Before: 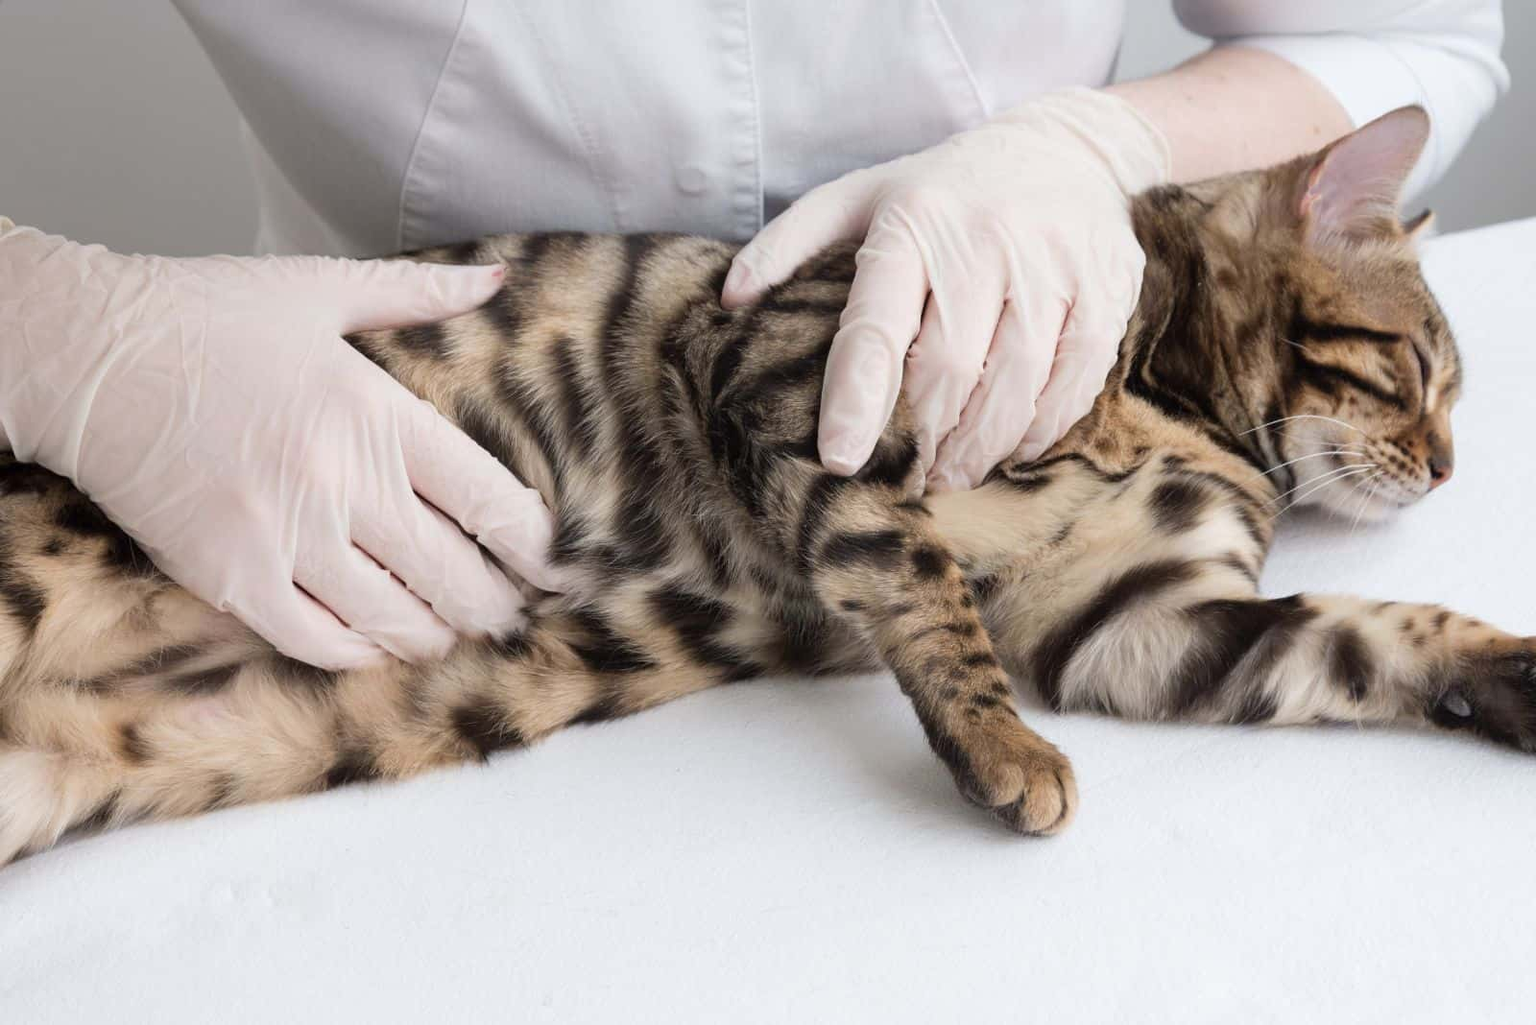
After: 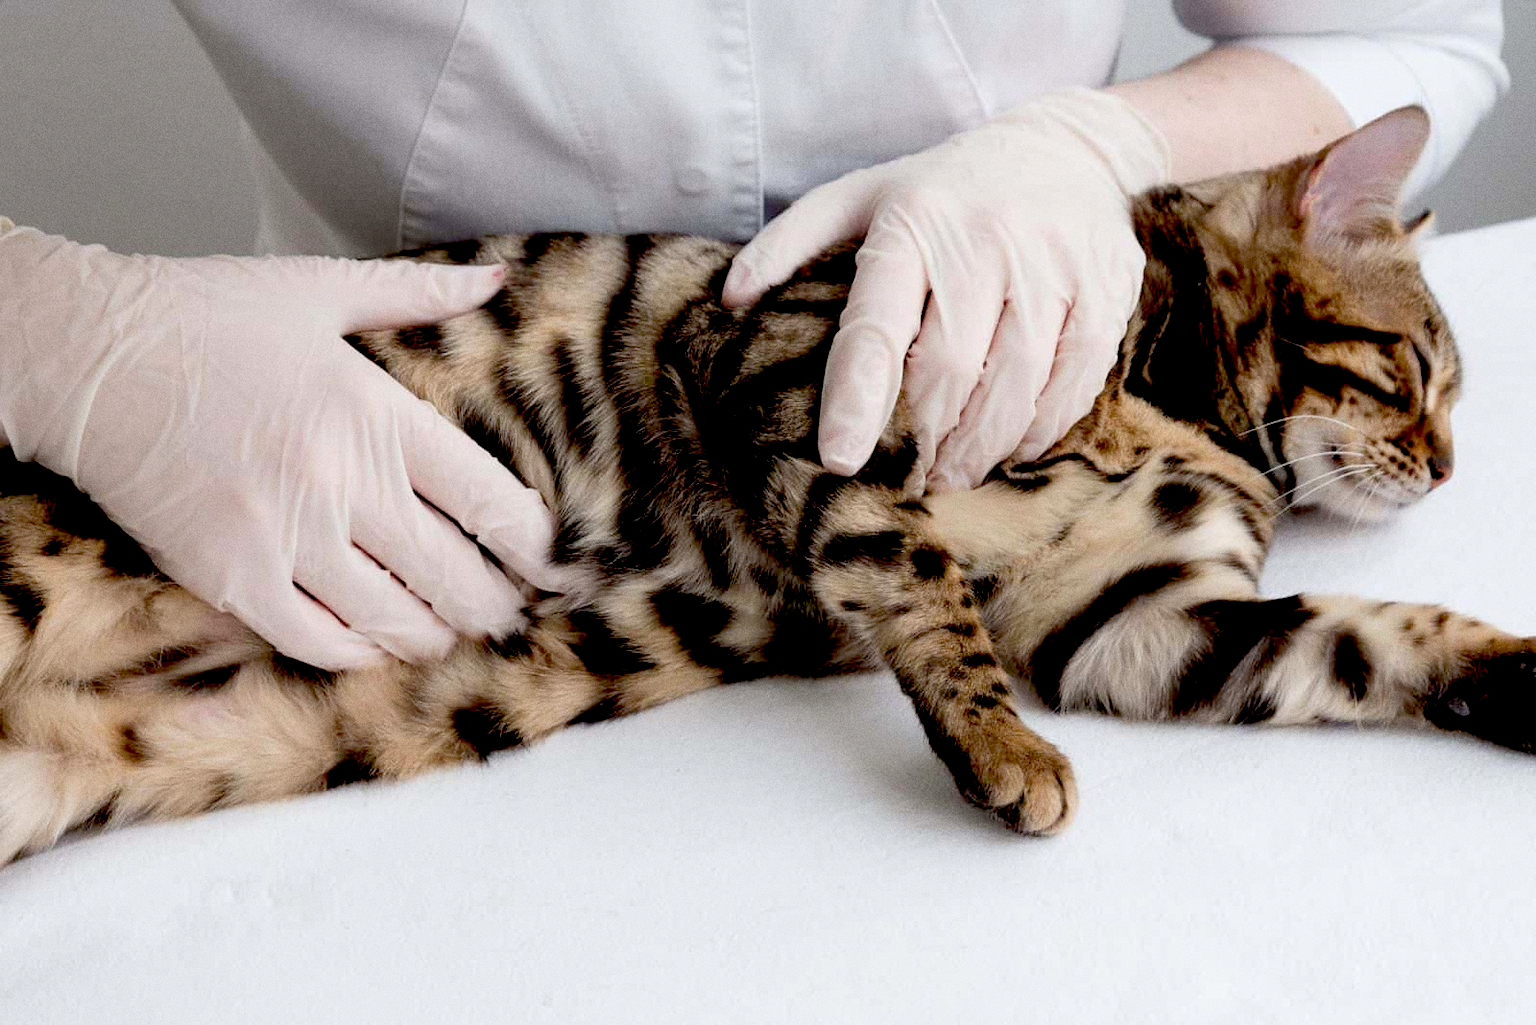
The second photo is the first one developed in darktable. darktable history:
exposure: black level correction 0.056, compensate highlight preservation false
grain: strength 26%
